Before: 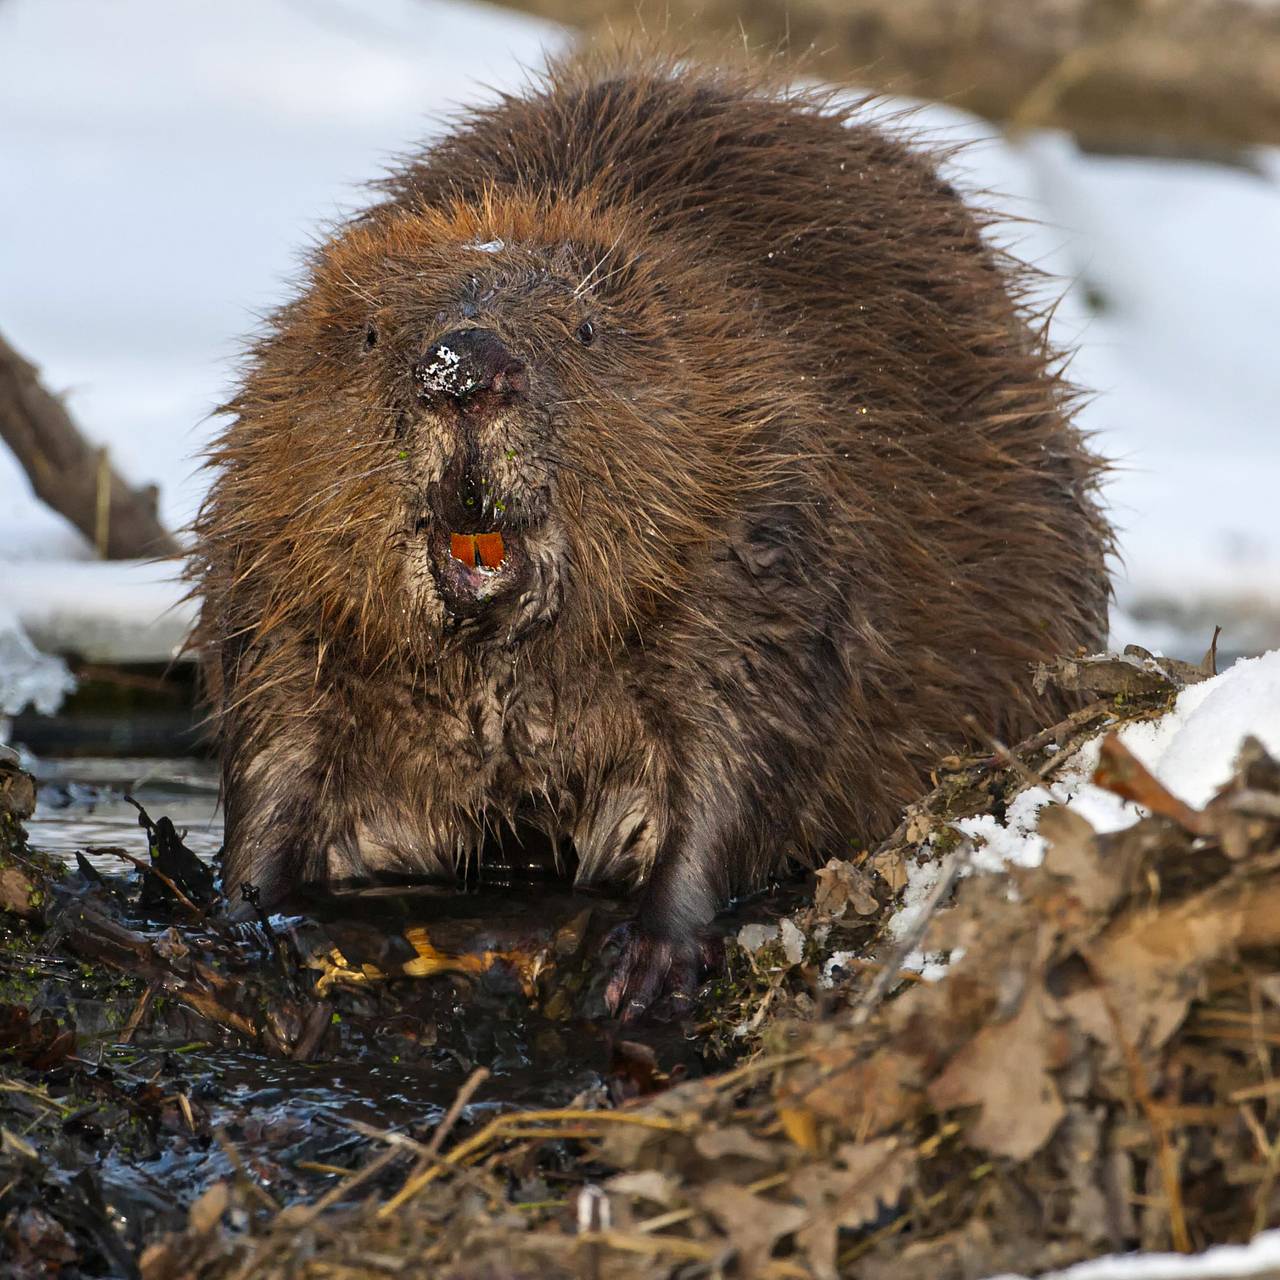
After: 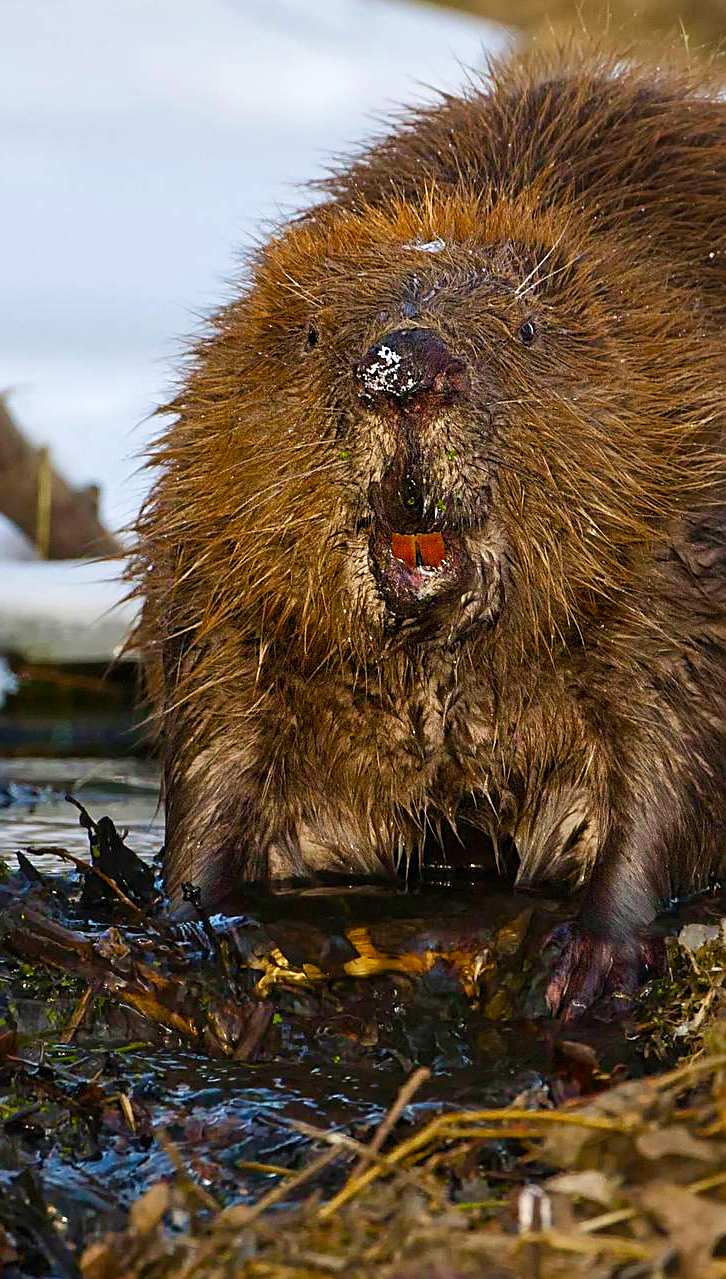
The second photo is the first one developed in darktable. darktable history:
crop: left 4.656%, right 38.549%
color balance rgb: perceptual saturation grading › global saturation 20%, perceptual saturation grading › highlights -25.546%, perceptual saturation grading › shadows 50.58%, global vibrance 20%
sharpen: on, module defaults
tone equalizer: smoothing diameter 2.2%, edges refinement/feathering 18.37, mask exposure compensation -1.57 EV, filter diffusion 5
velvia: on, module defaults
